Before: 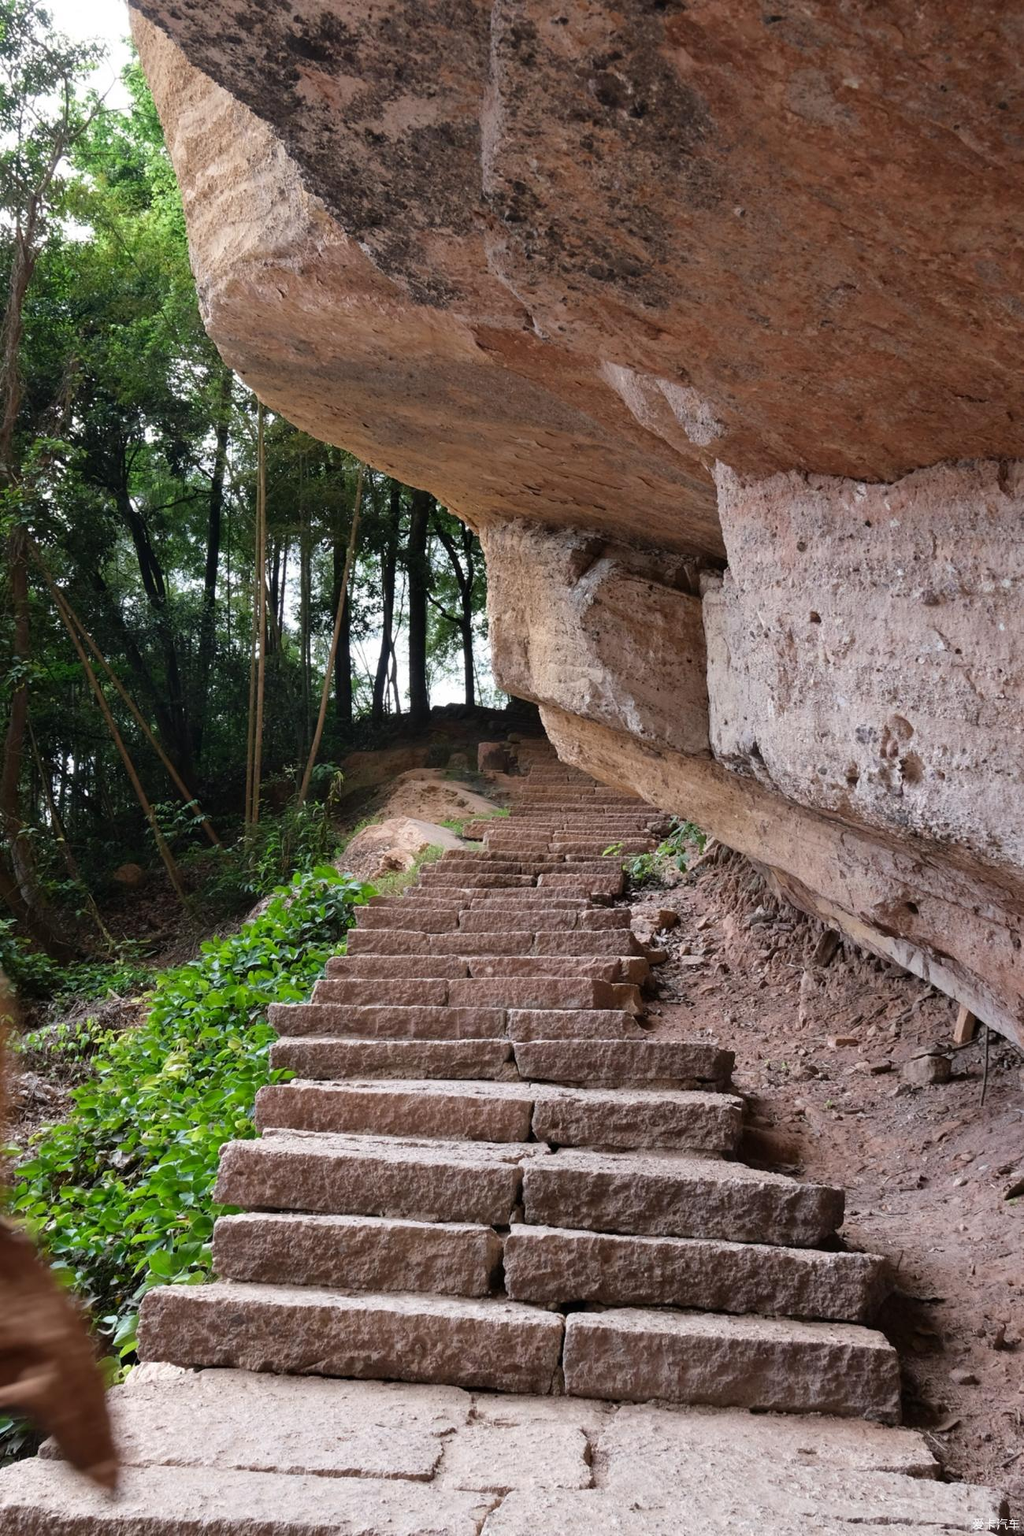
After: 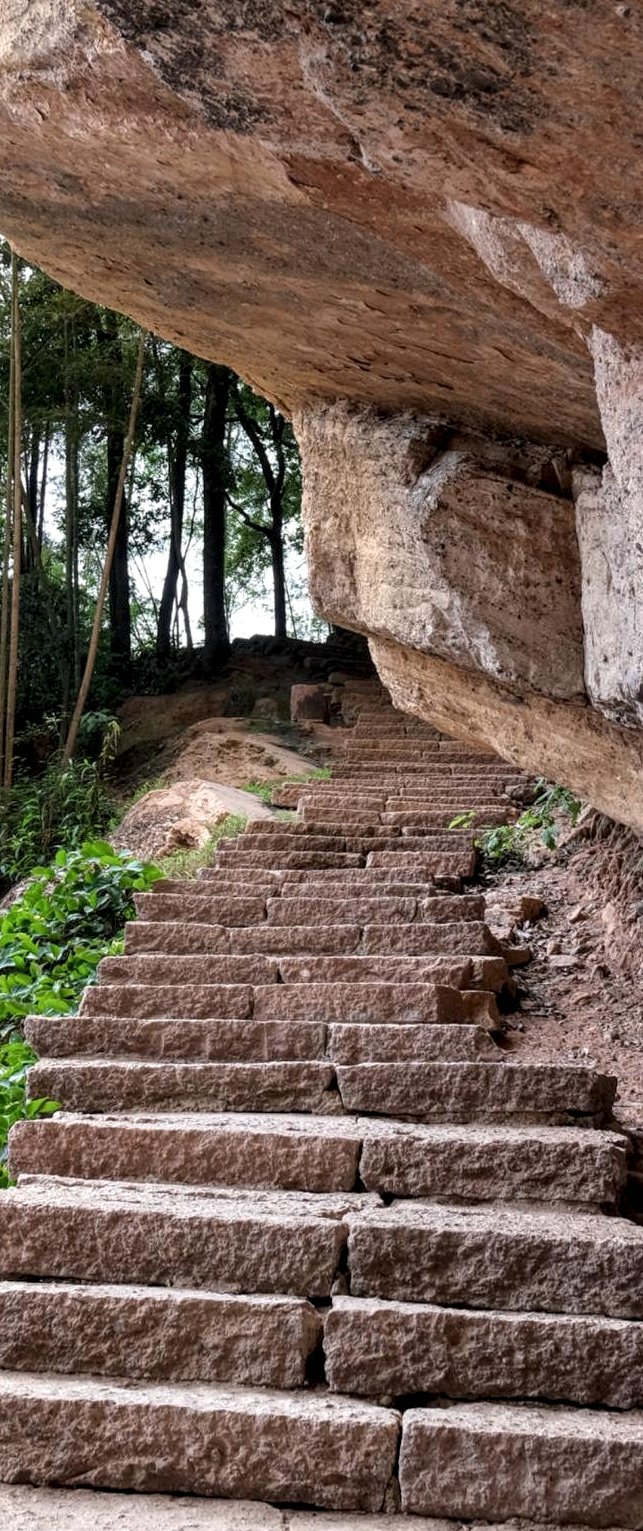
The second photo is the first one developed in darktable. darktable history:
shadows and highlights: shadows 5, soften with gaussian
local contrast: highlights 100%, shadows 100%, detail 200%, midtone range 0.2
crop and rotate: angle 0.02°, left 24.353%, top 13.219%, right 26.156%, bottom 8.224%
